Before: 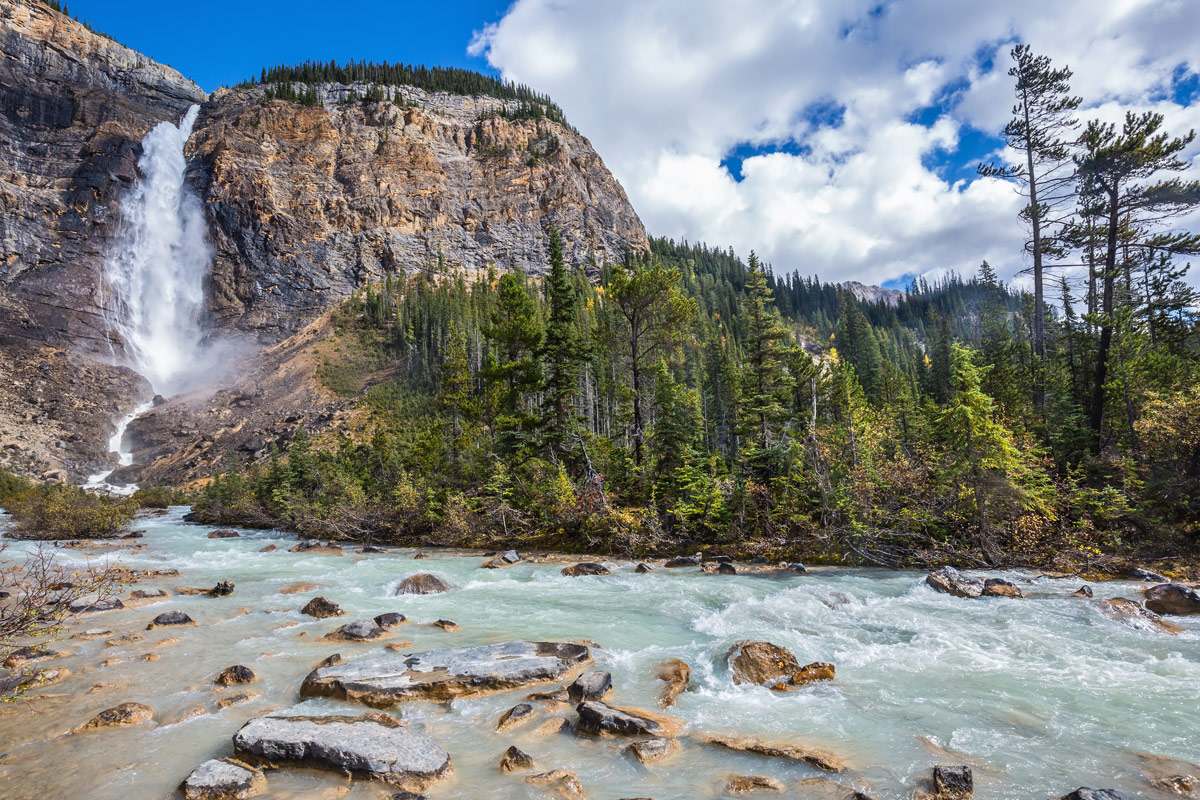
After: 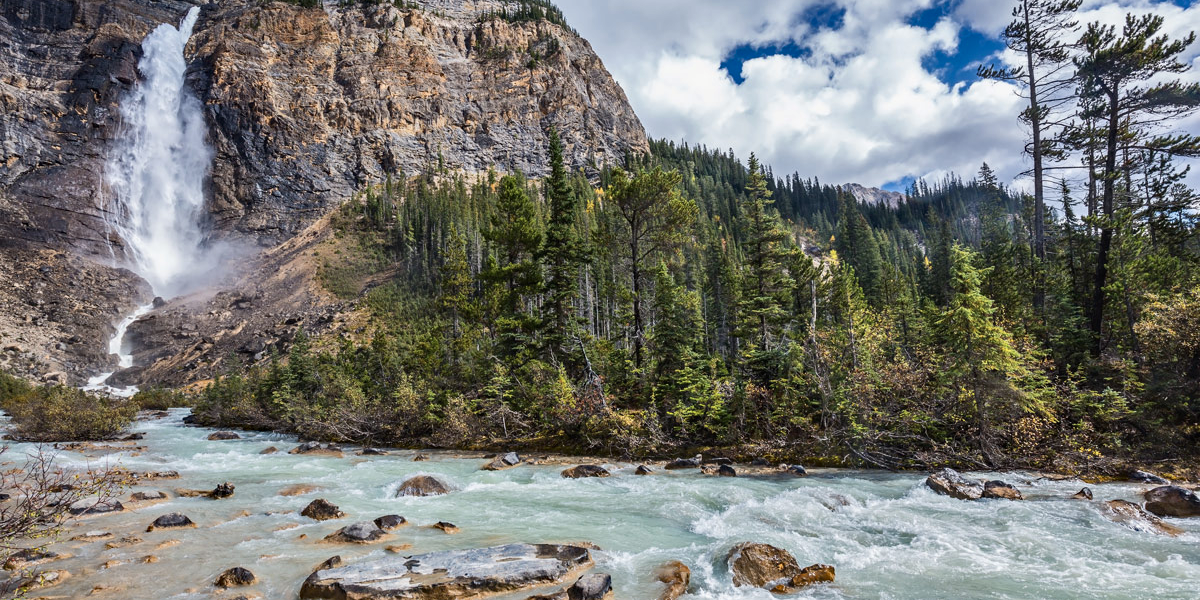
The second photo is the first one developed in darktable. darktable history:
haze removal: compatibility mode true, adaptive false
contrast brightness saturation: contrast 0.112, saturation -0.157
shadows and highlights: shadows 43.79, white point adjustment -1.54, soften with gaussian
crop and rotate: top 12.453%, bottom 12.485%
